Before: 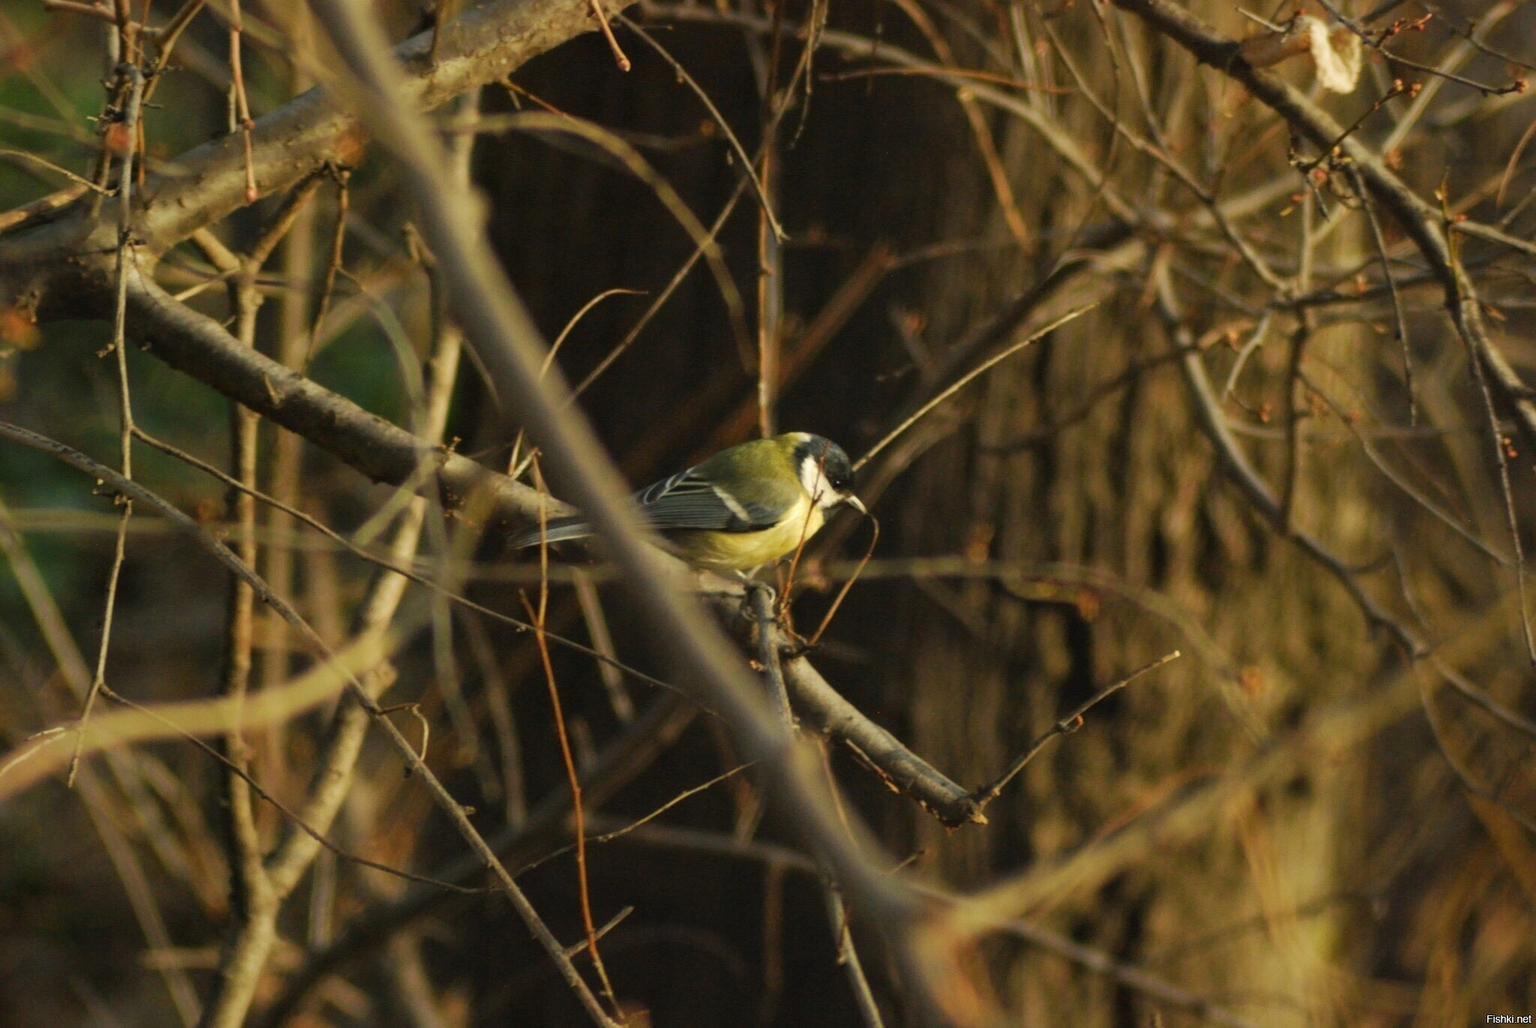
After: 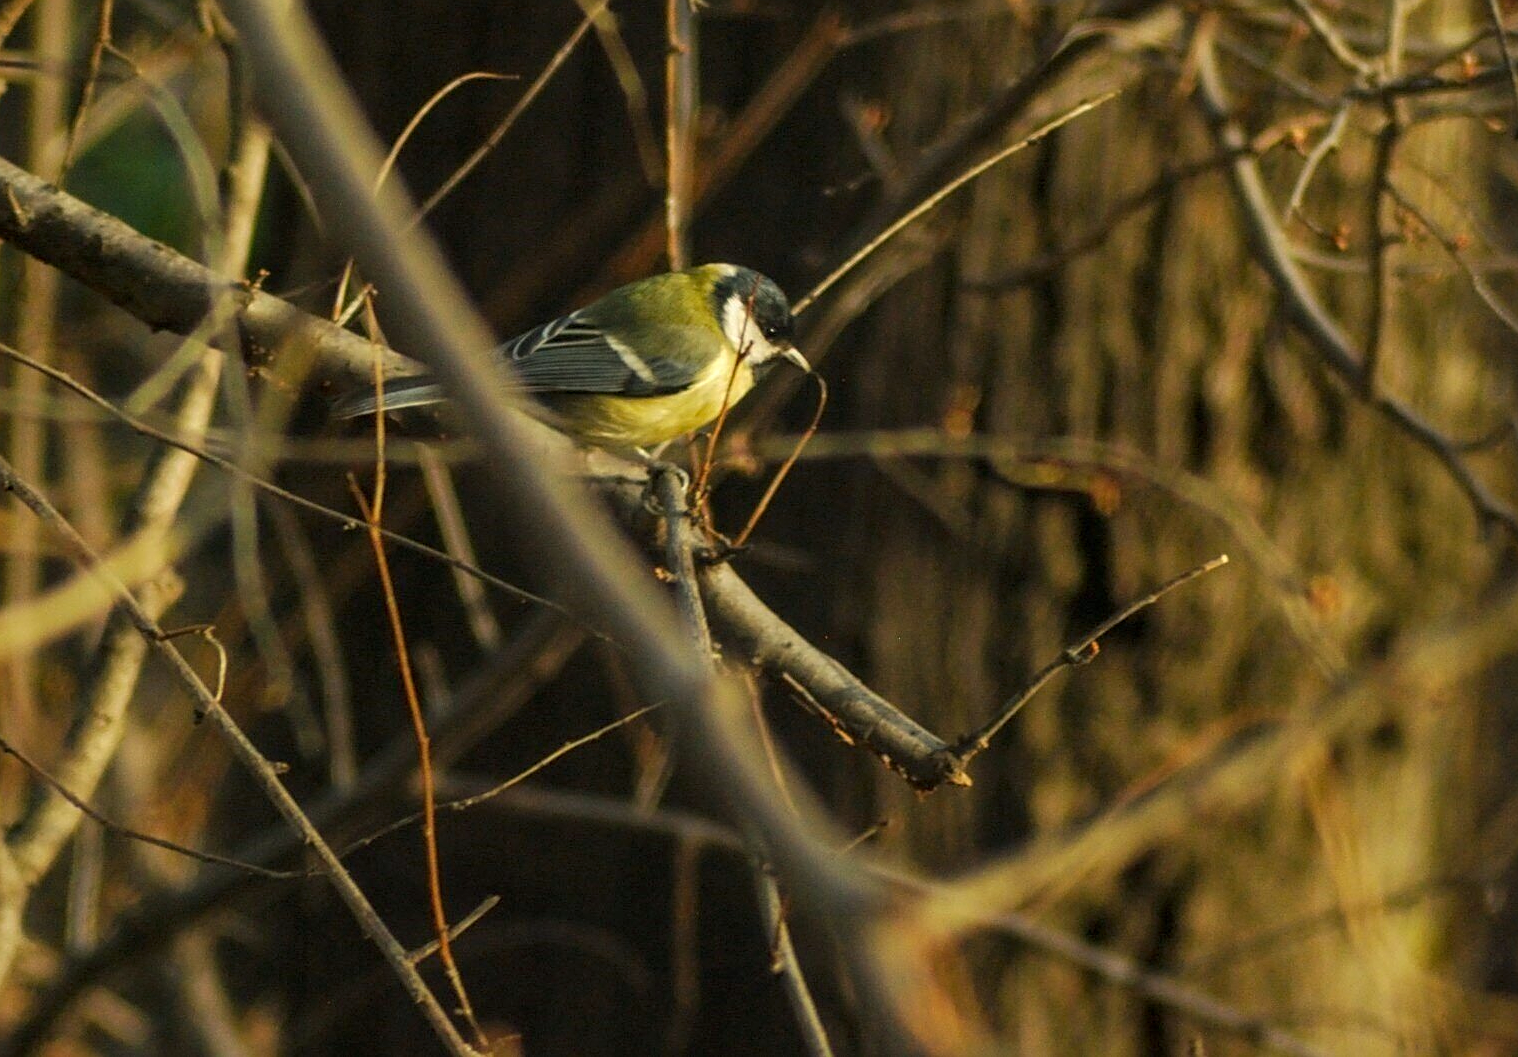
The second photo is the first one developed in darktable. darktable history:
crop: left 16.873%, top 22.871%, right 8.992%
color balance rgb: shadows lift › chroma 1.044%, shadows lift › hue 217°, perceptual saturation grading › global saturation 9.755%
sharpen: on, module defaults
local contrast: on, module defaults
